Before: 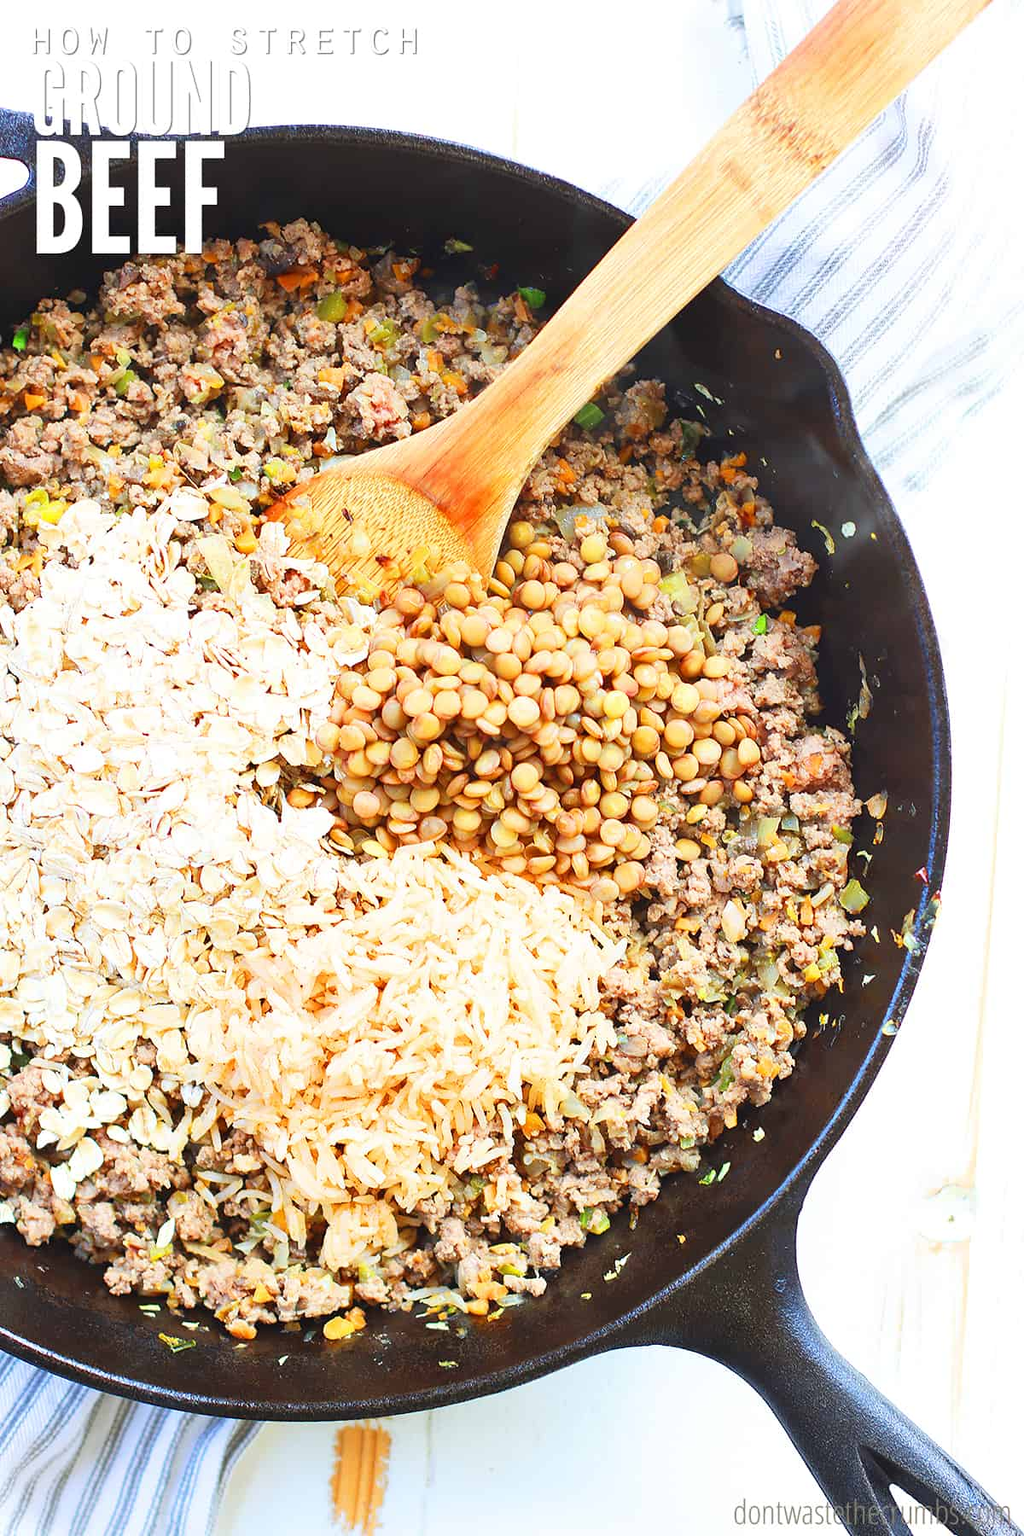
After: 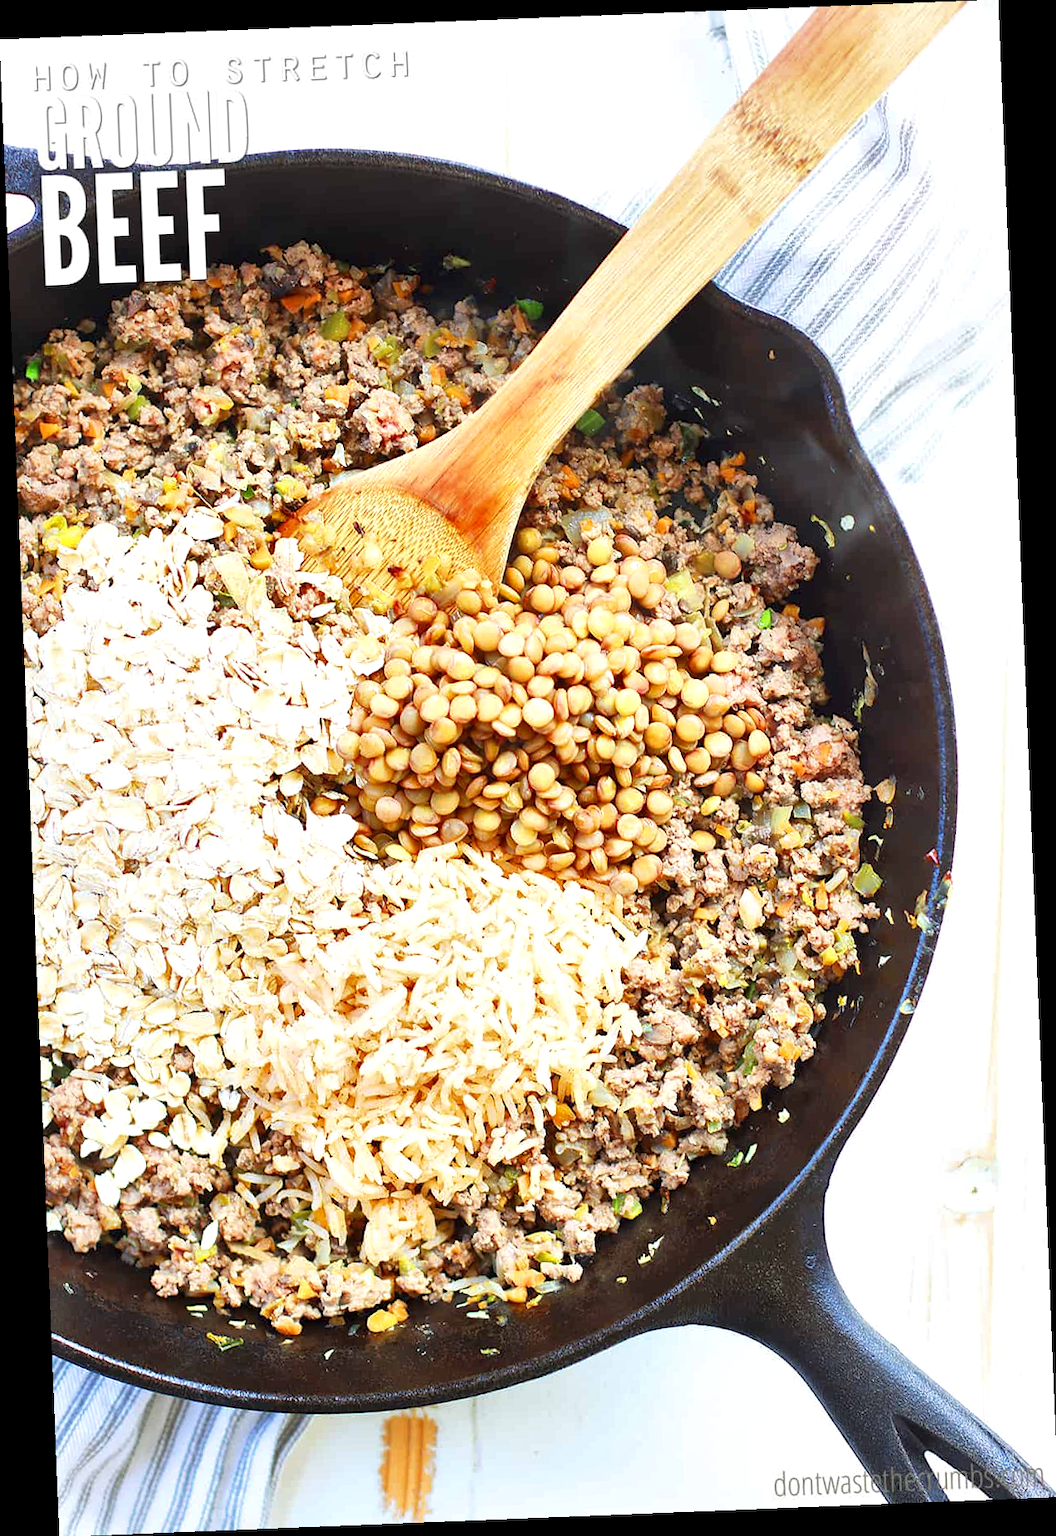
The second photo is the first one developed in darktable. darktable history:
local contrast: mode bilateral grid, contrast 100, coarseness 100, detail 165%, midtone range 0.2
rotate and perspective: rotation -2.29°, automatic cropping off
